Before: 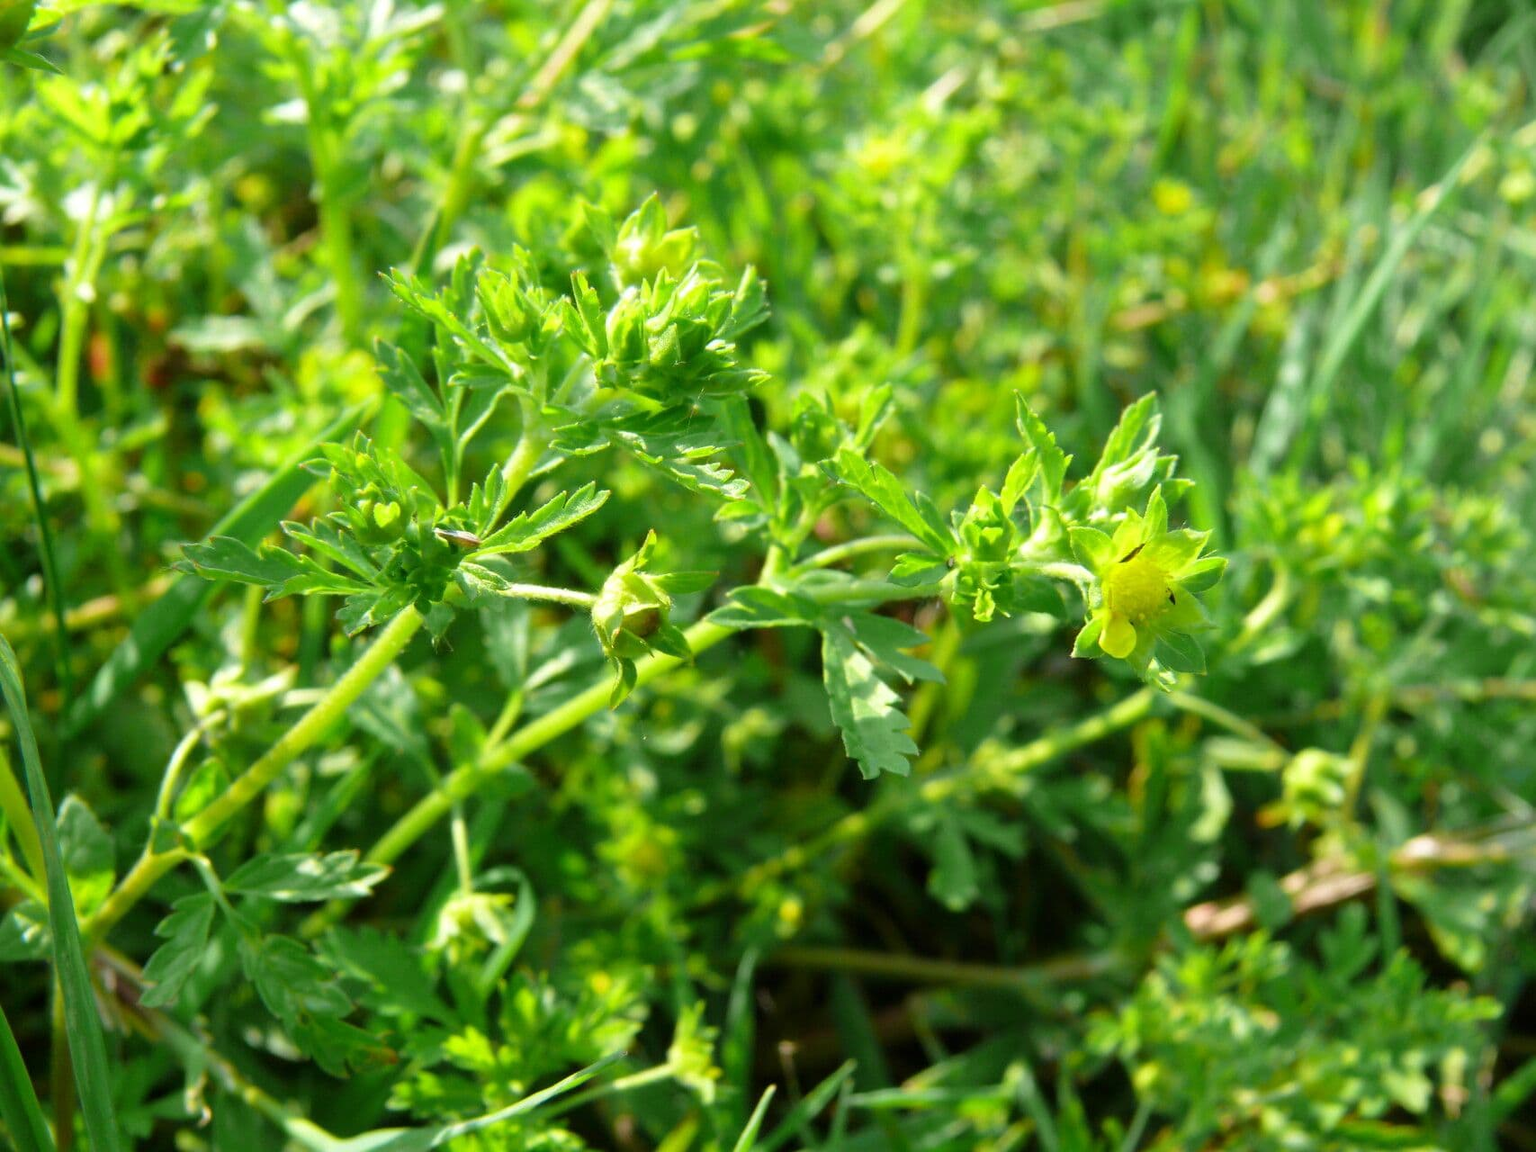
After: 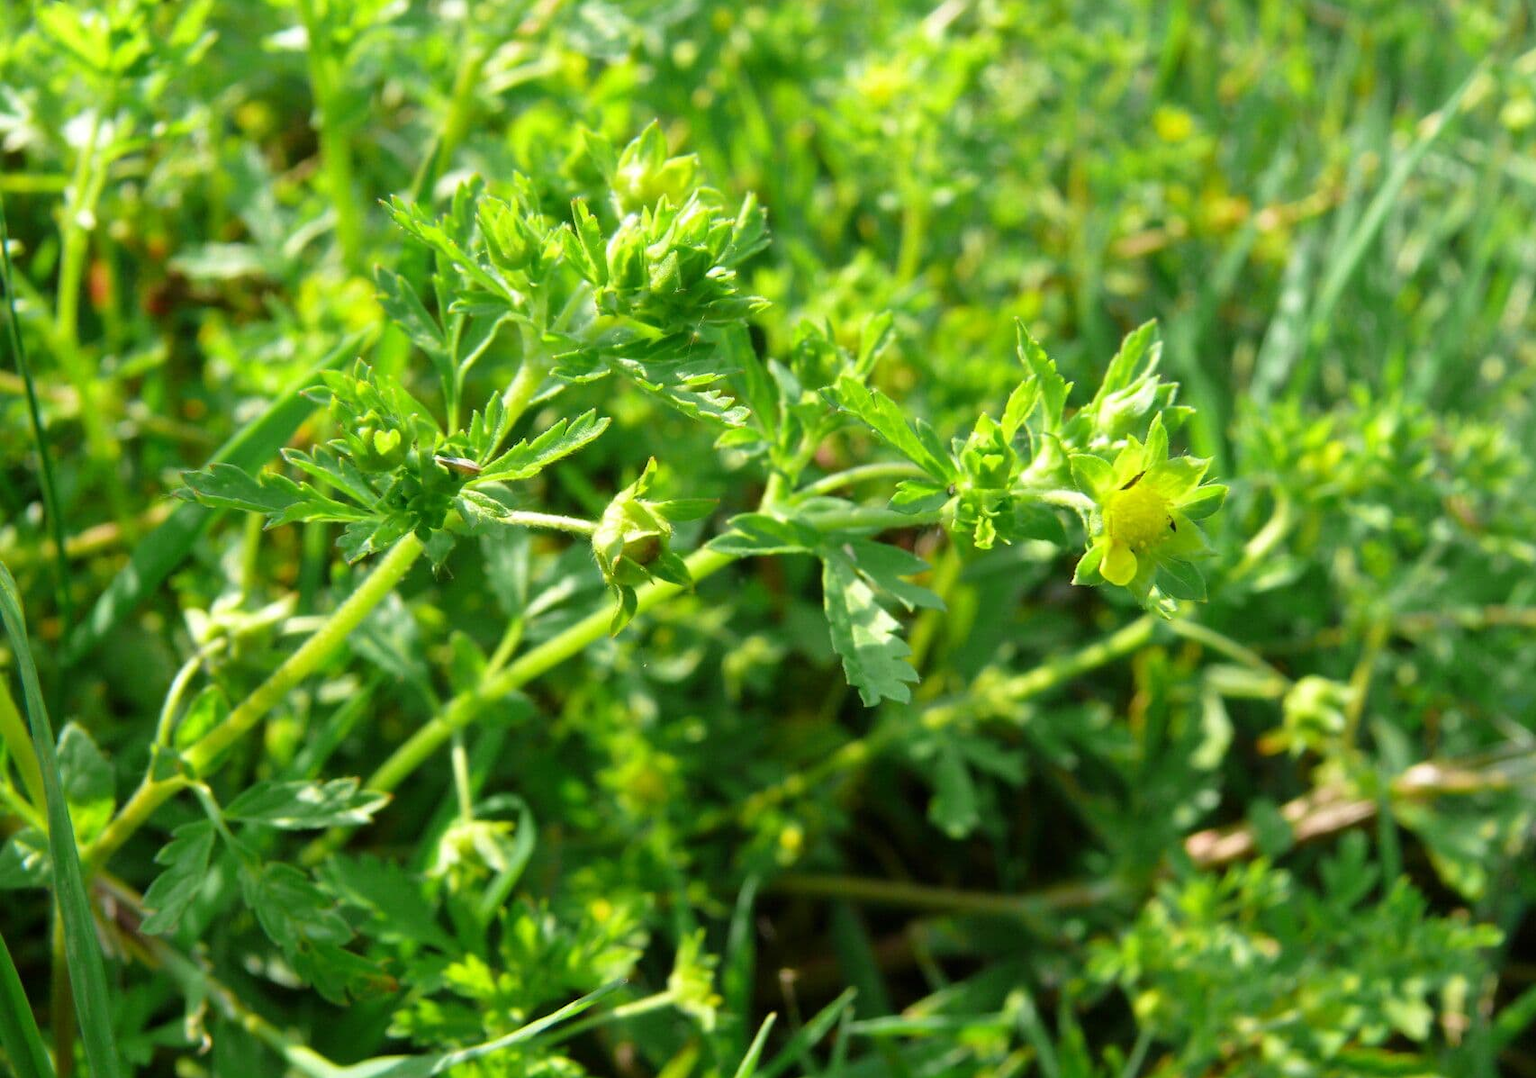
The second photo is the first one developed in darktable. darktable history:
crop and rotate: top 6.367%
